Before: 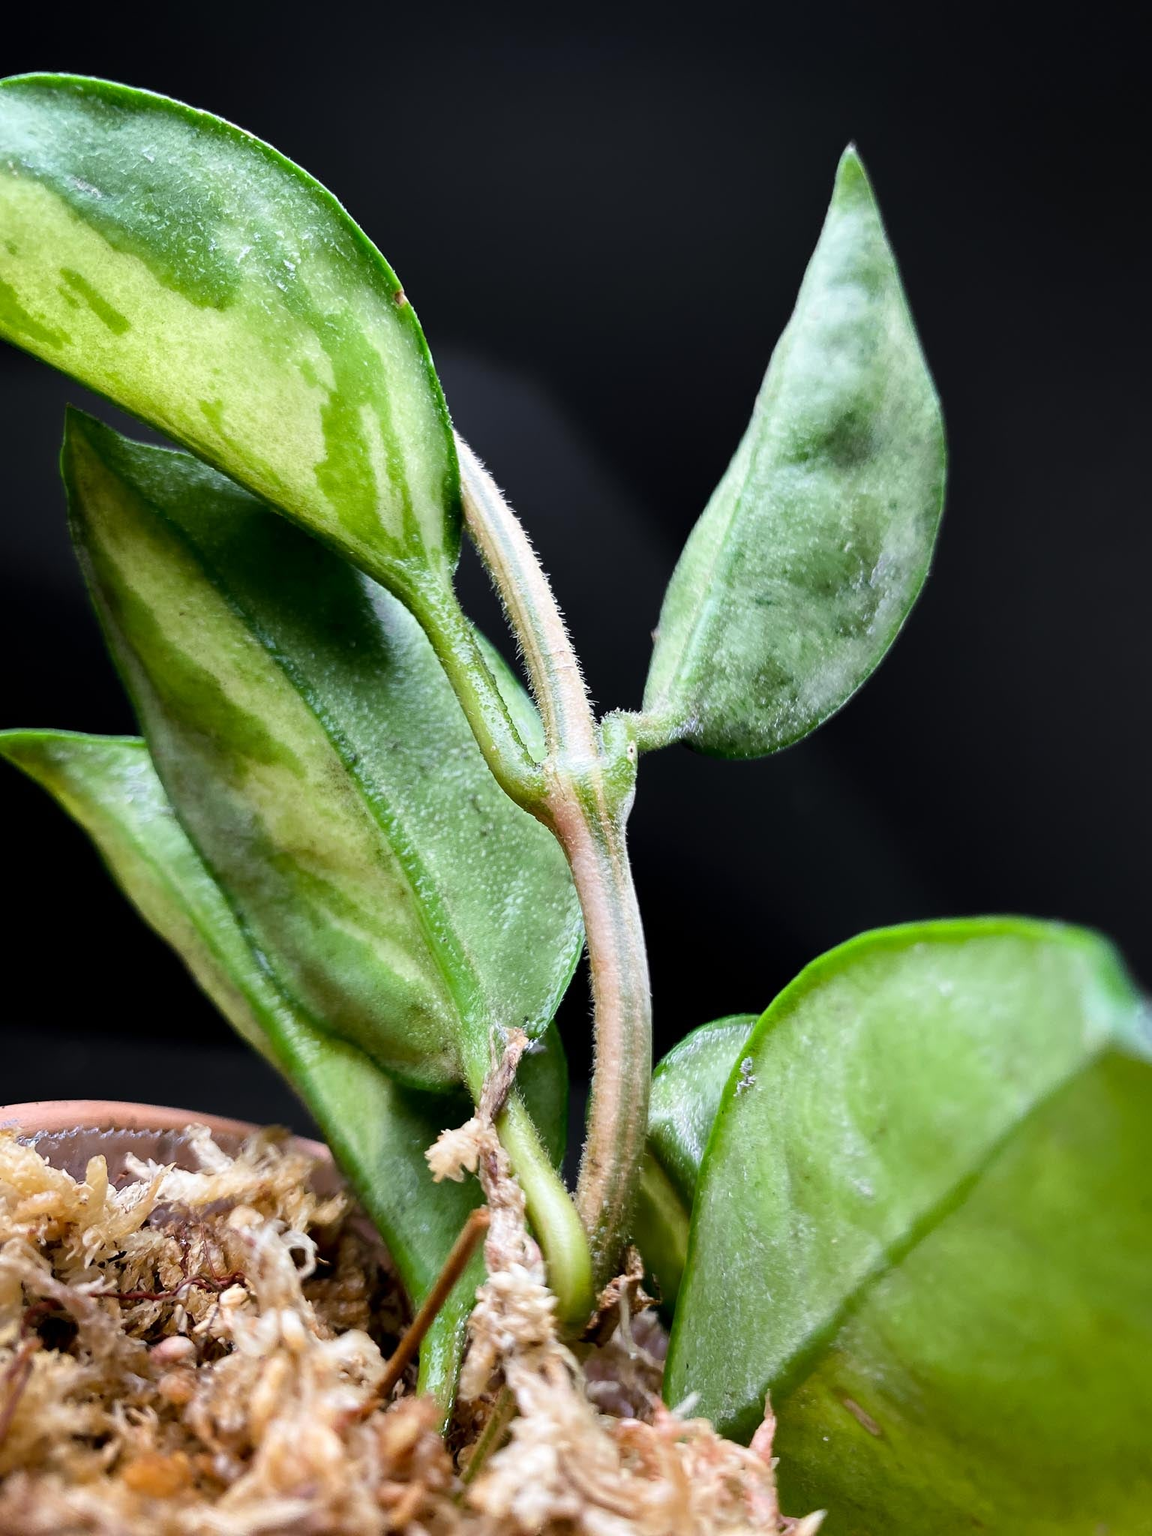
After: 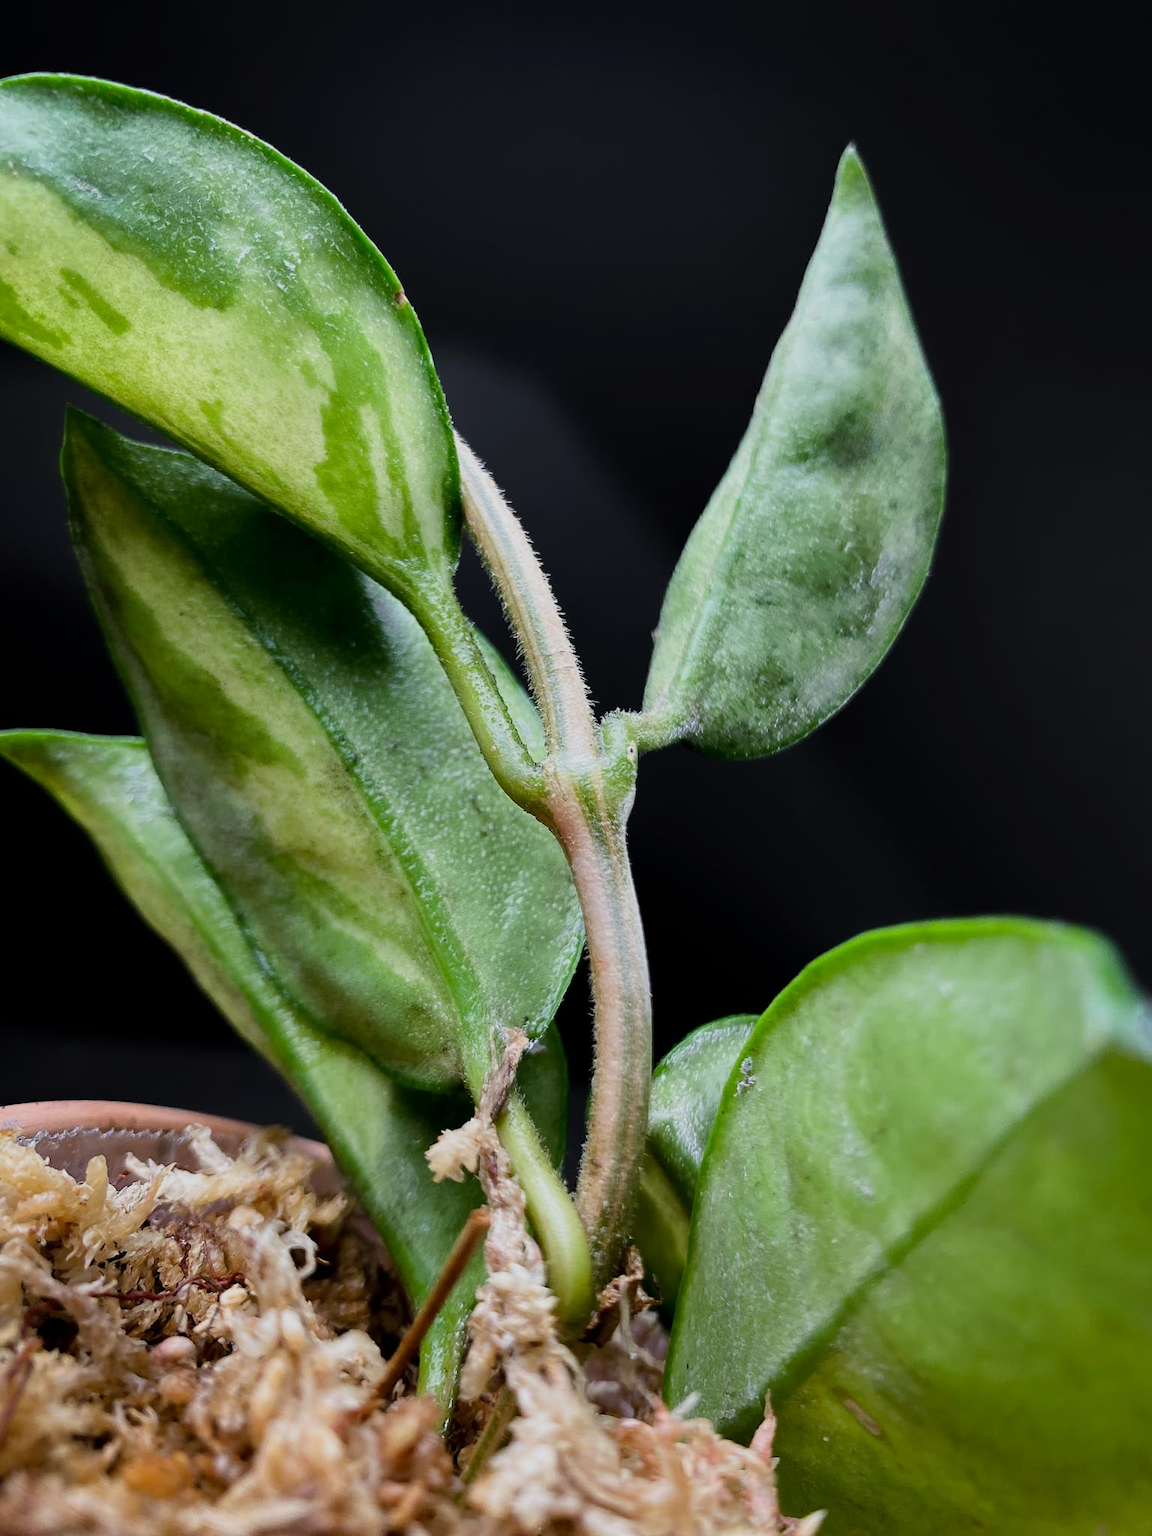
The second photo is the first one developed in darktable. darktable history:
exposure: exposure -0.487 EV, compensate exposure bias true, compensate highlight preservation false
